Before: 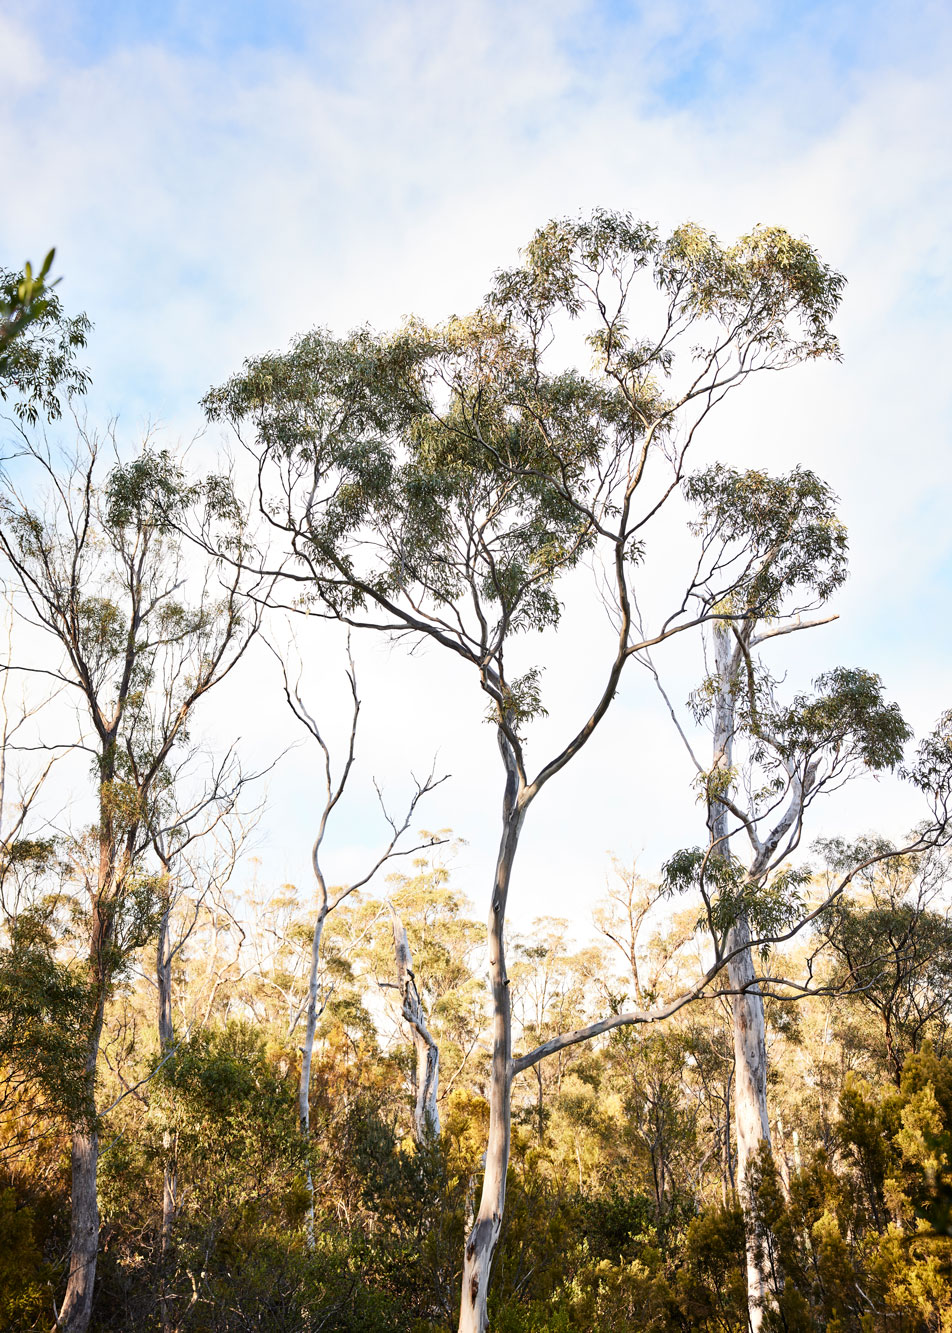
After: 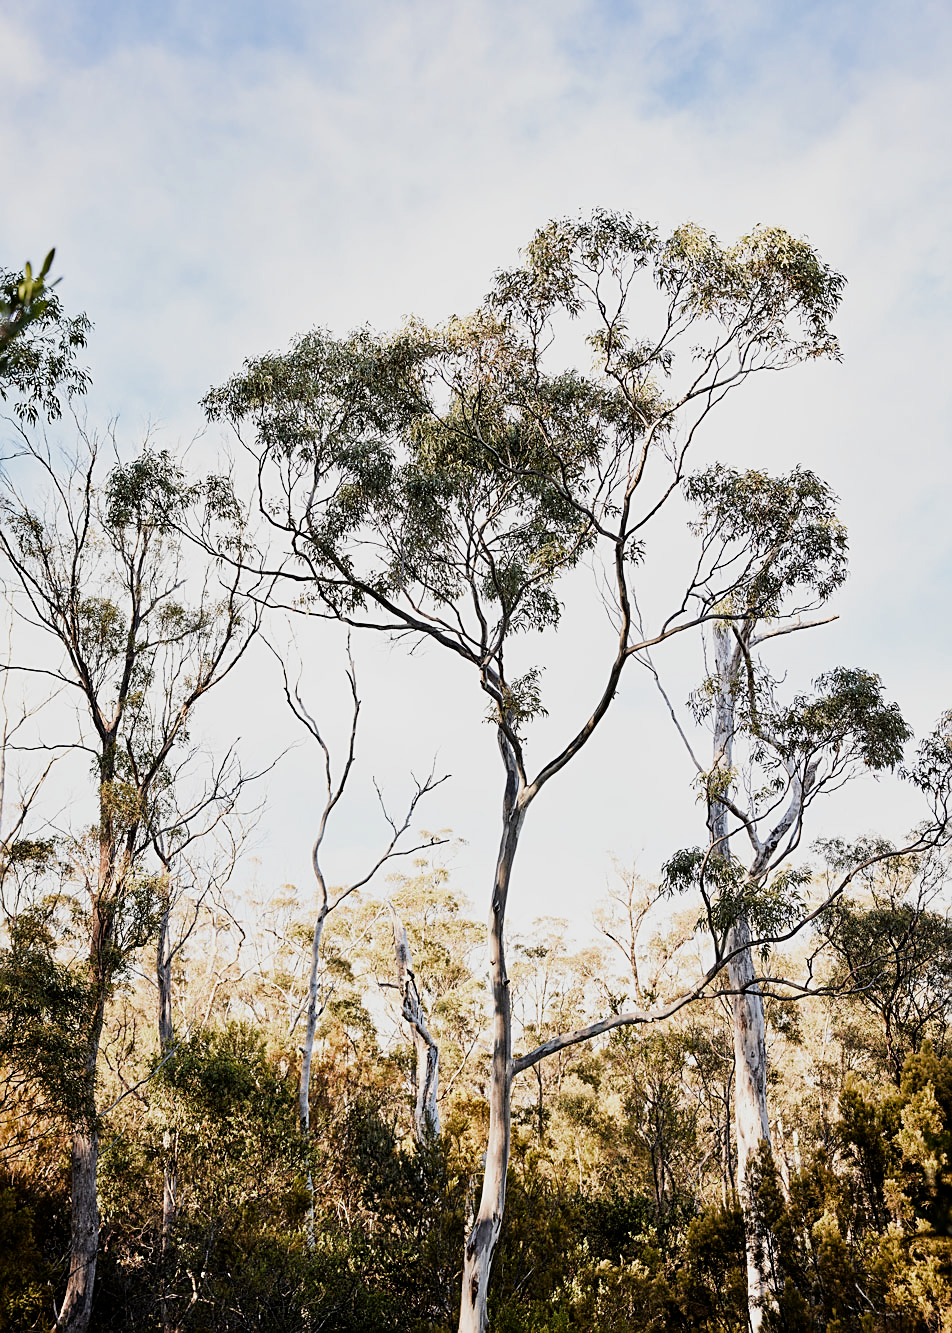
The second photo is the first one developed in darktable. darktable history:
filmic rgb: middle gray luminance 21.73%, black relative exposure -14 EV, white relative exposure 2.96 EV, threshold 6 EV, target black luminance 0%, hardness 8.81, latitude 59.69%, contrast 1.208, highlights saturation mix 5%, shadows ↔ highlights balance 41.6%, add noise in highlights 0, color science v3 (2019), use custom middle-gray values true, iterations of high-quality reconstruction 0, contrast in highlights soft, enable highlight reconstruction true
sharpen: on, module defaults
